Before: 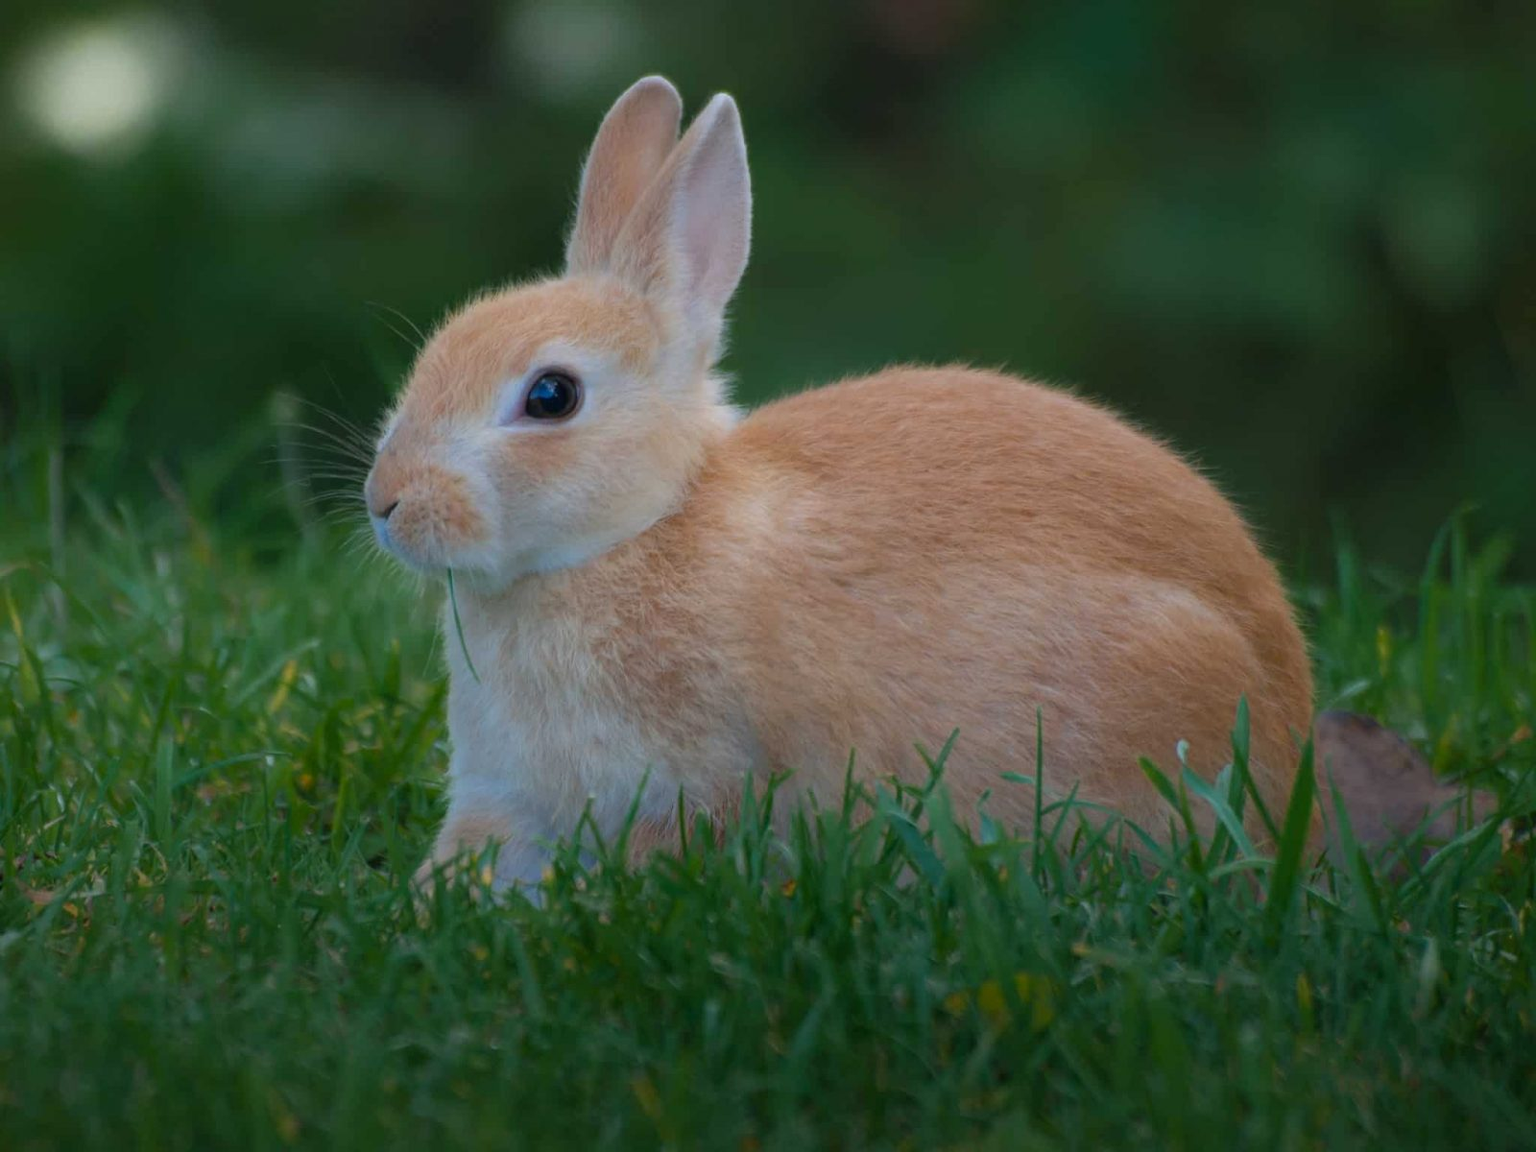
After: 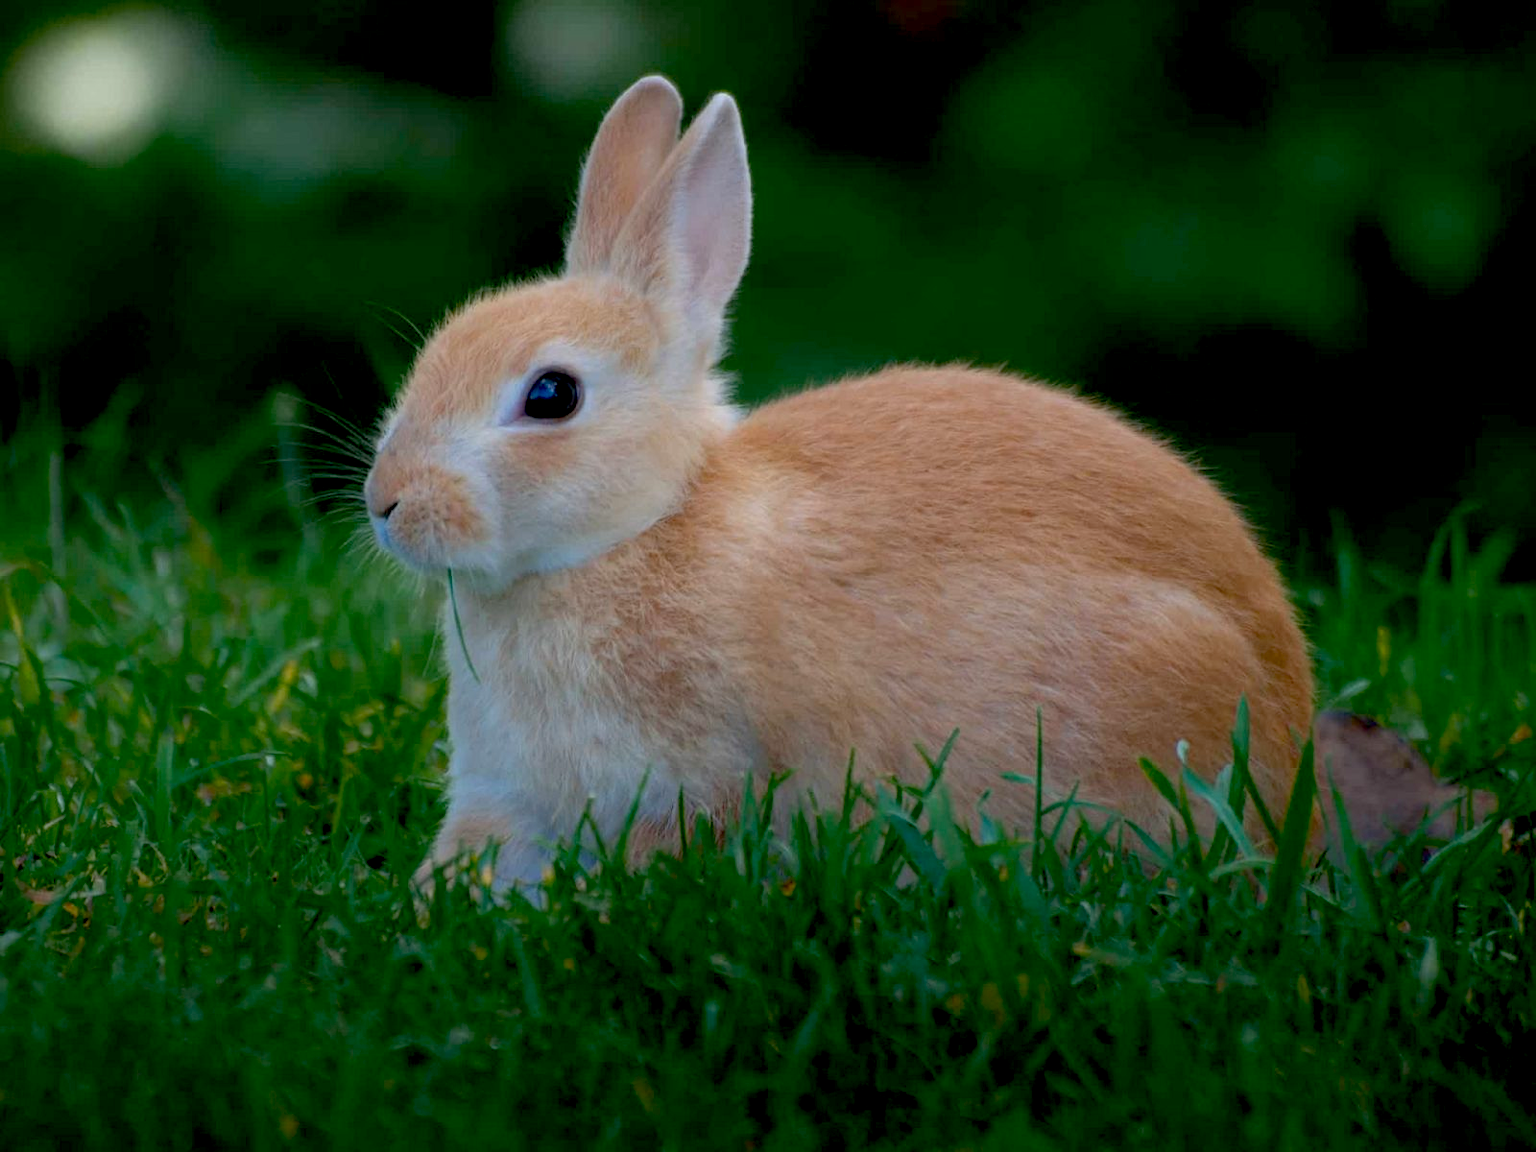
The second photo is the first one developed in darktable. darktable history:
exposure: black level correction 0.025, exposure 0.182 EV, compensate highlight preservation false
